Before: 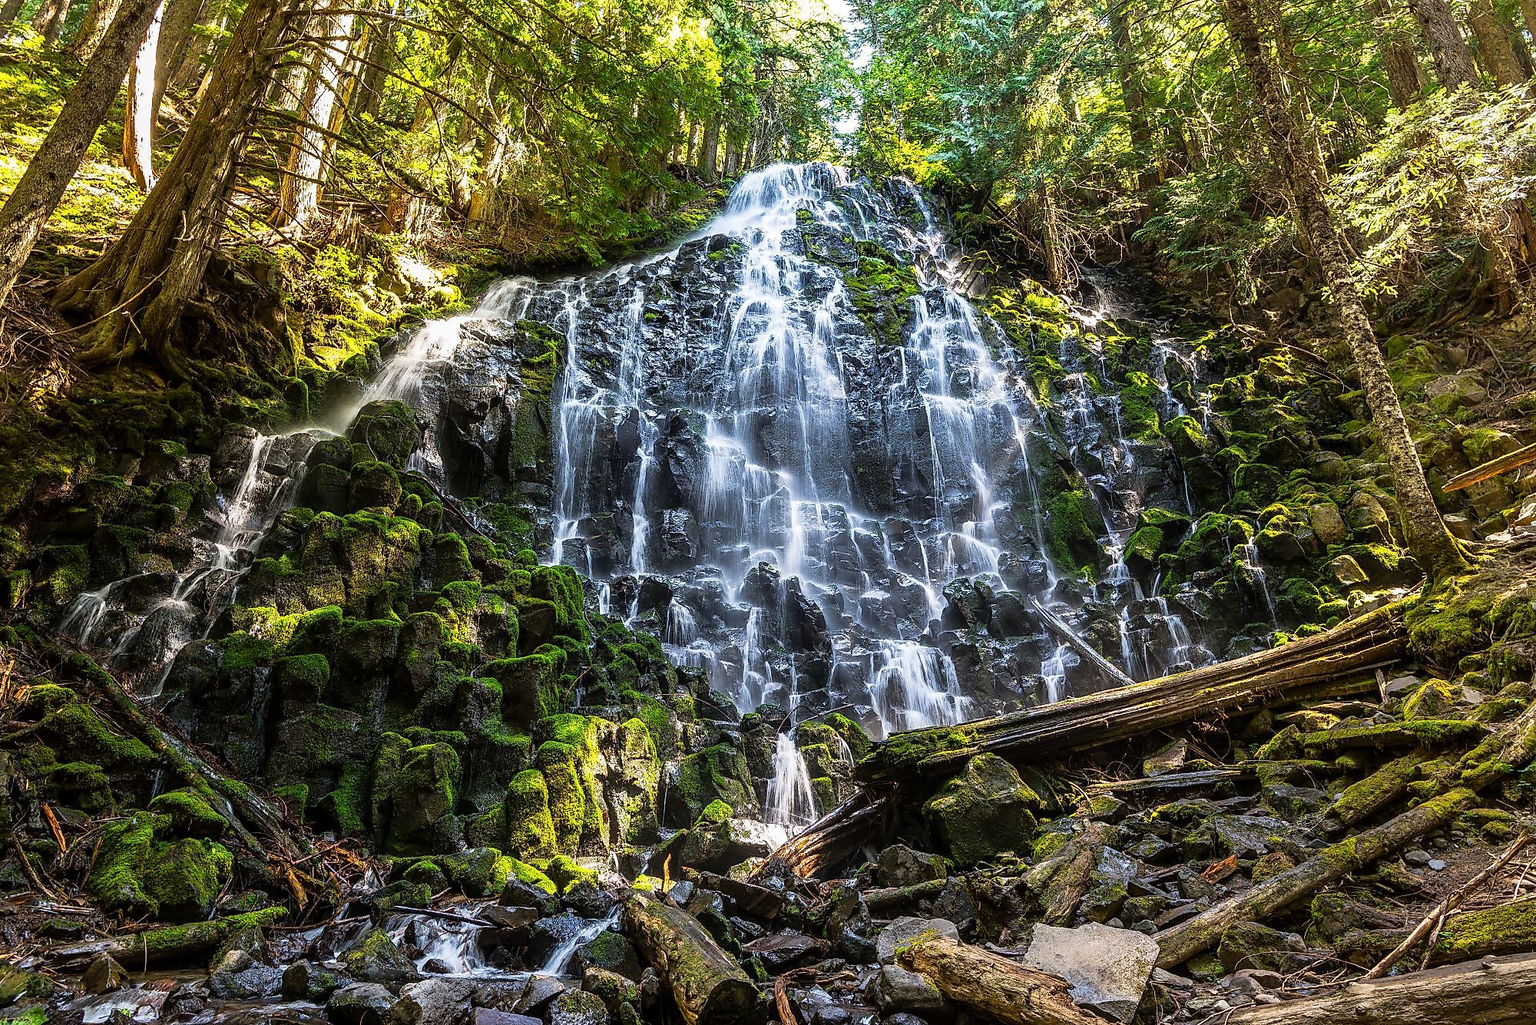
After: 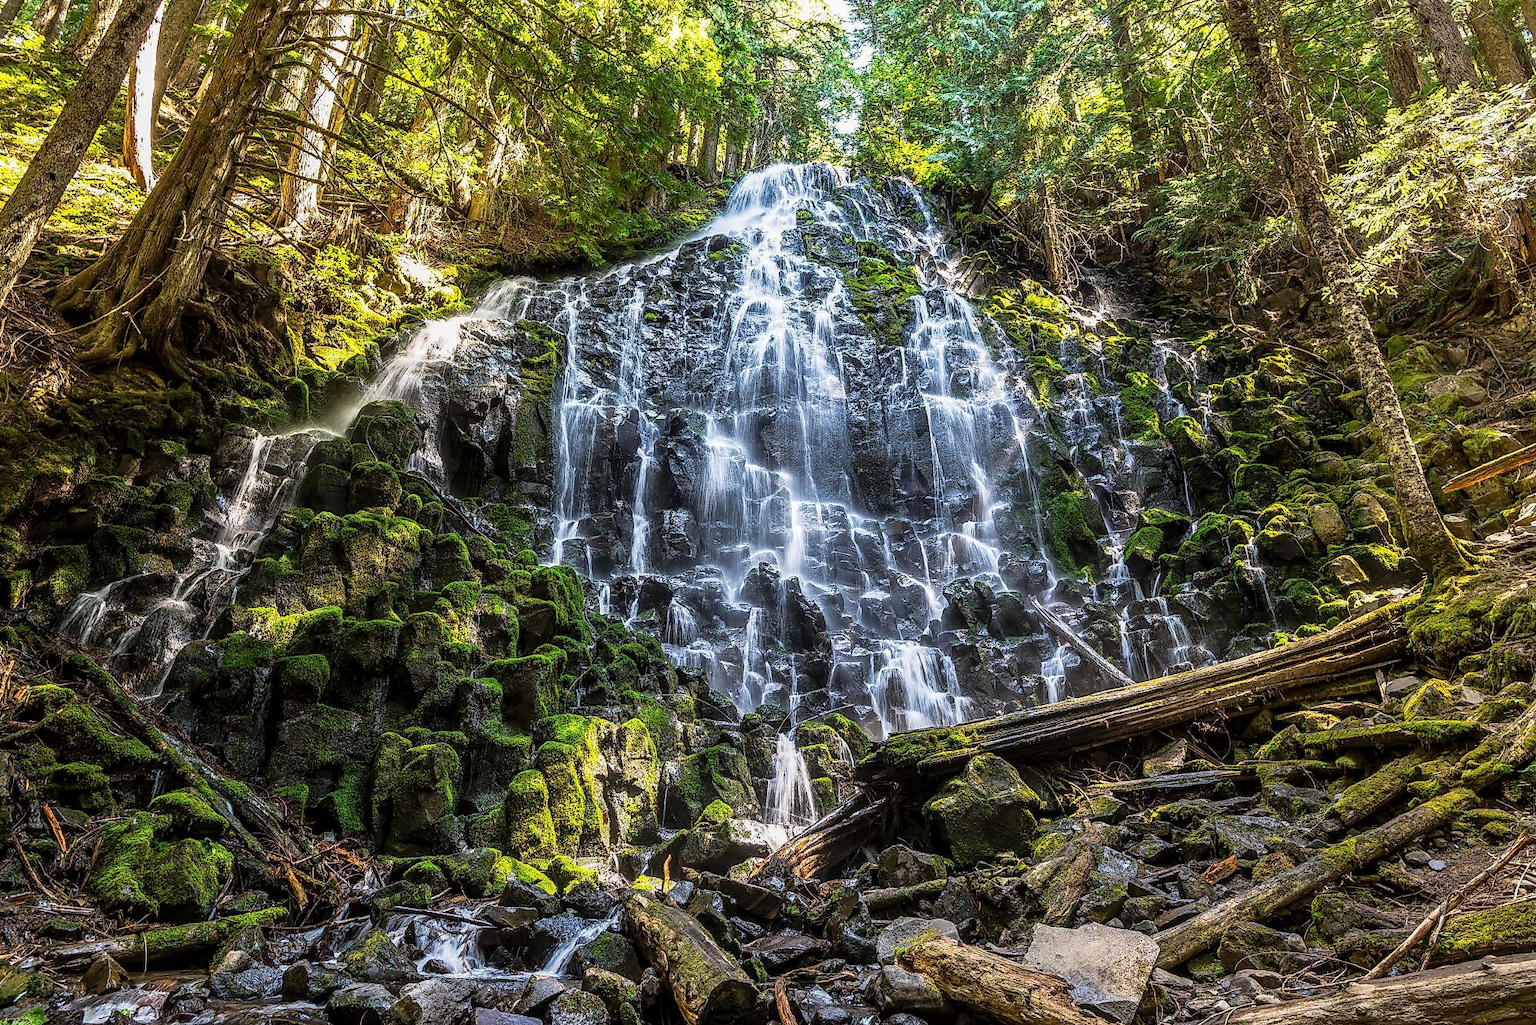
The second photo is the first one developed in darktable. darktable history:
local contrast: on, module defaults
tone equalizer: -7 EV 0.191 EV, -6 EV 0.144 EV, -5 EV 0.062 EV, -4 EV 0.025 EV, -2 EV -0.018 EV, -1 EV -0.056 EV, +0 EV -0.057 EV
